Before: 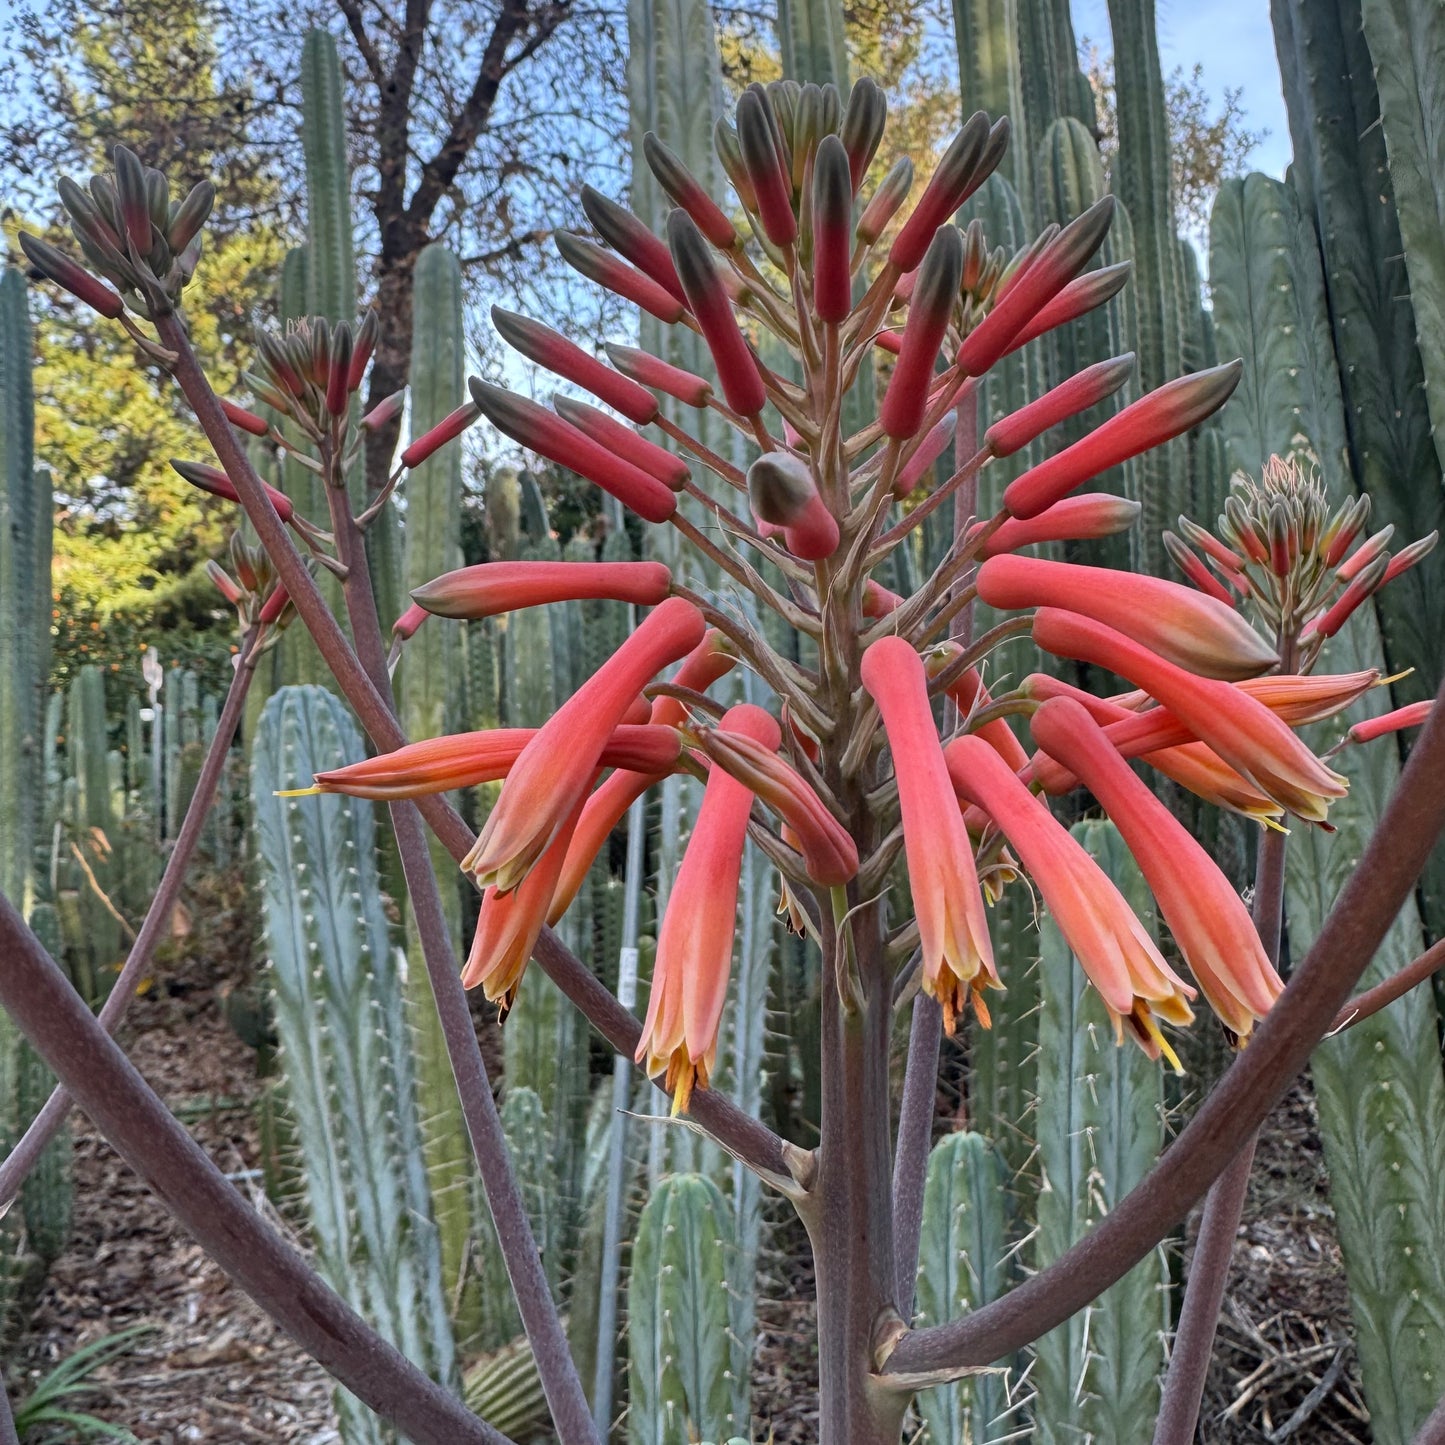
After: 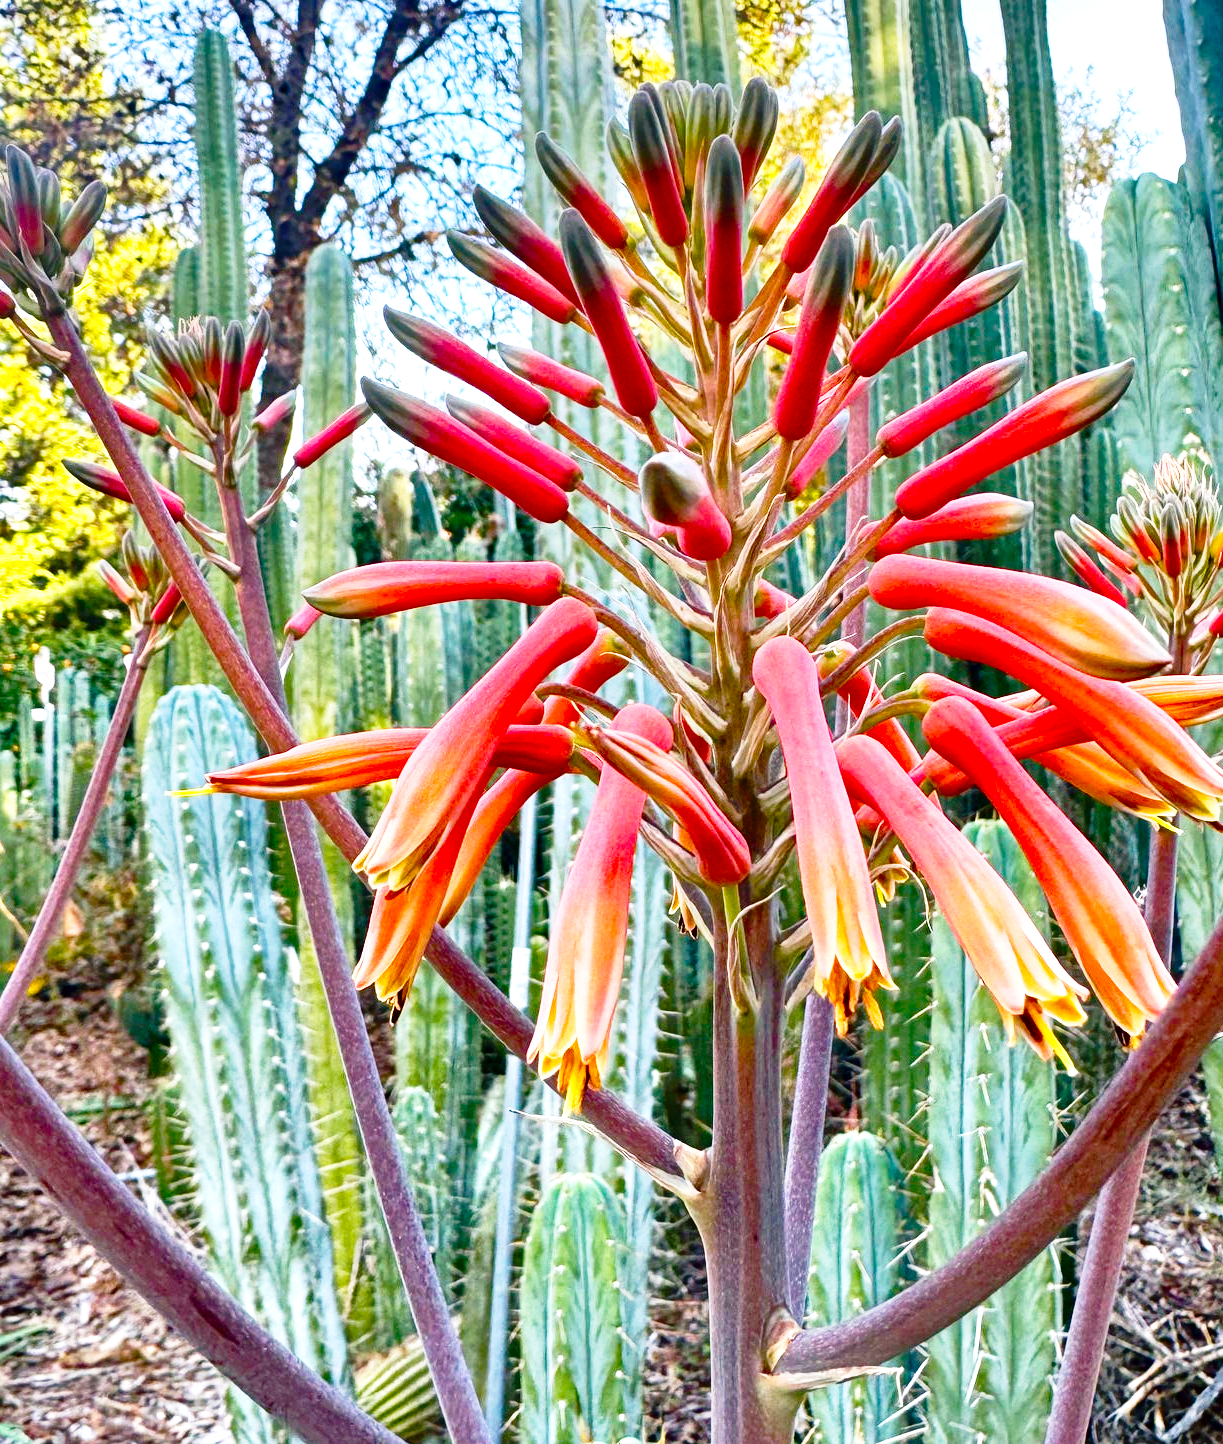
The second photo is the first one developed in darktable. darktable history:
crop: left 7.486%, right 7.815%
base curve: curves: ch0 [(0, 0) (0.028, 0.03) (0.121, 0.232) (0.46, 0.748) (0.859, 0.968) (1, 1)], preserve colors none
color balance rgb: shadows lift › chroma 2.053%, shadows lift › hue 187.21°, linear chroma grading › global chroma 9.001%, perceptual saturation grading › global saturation 19.654%
exposure: black level correction 0, exposure 1.001 EV, compensate highlight preservation false
velvia: strength 31.61%, mid-tones bias 0.2
contrast brightness saturation: contrast 0.066, brightness -0.13, saturation 0.046
shadows and highlights: soften with gaussian
